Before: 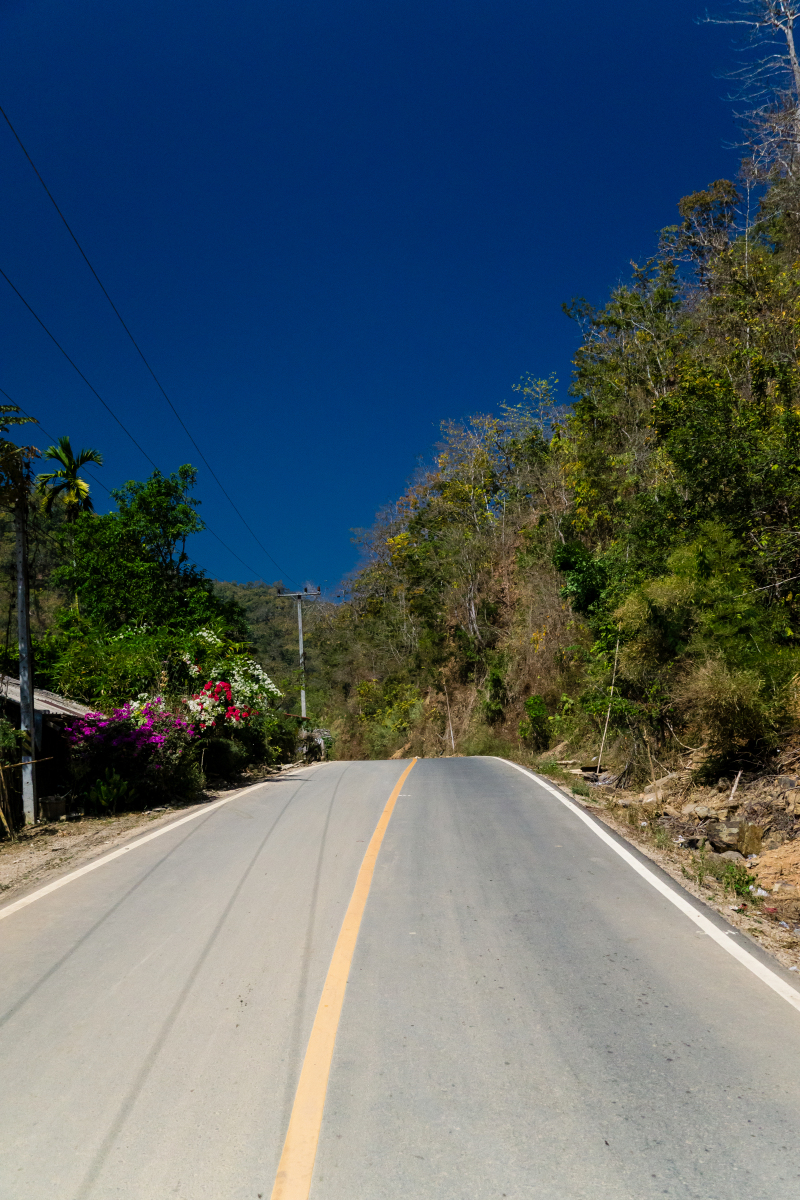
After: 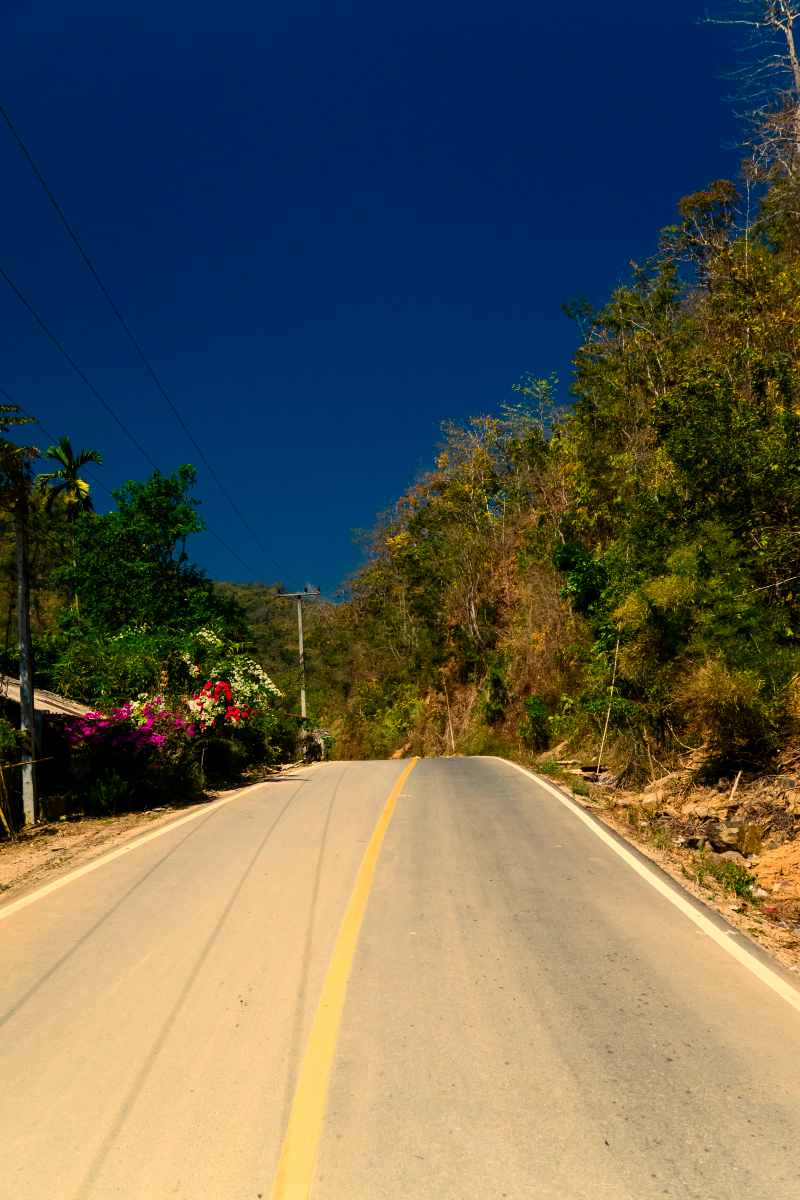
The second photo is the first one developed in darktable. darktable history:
contrast brightness saturation: contrast 0.16, saturation 0.32
white balance: red 1.123, blue 0.83
